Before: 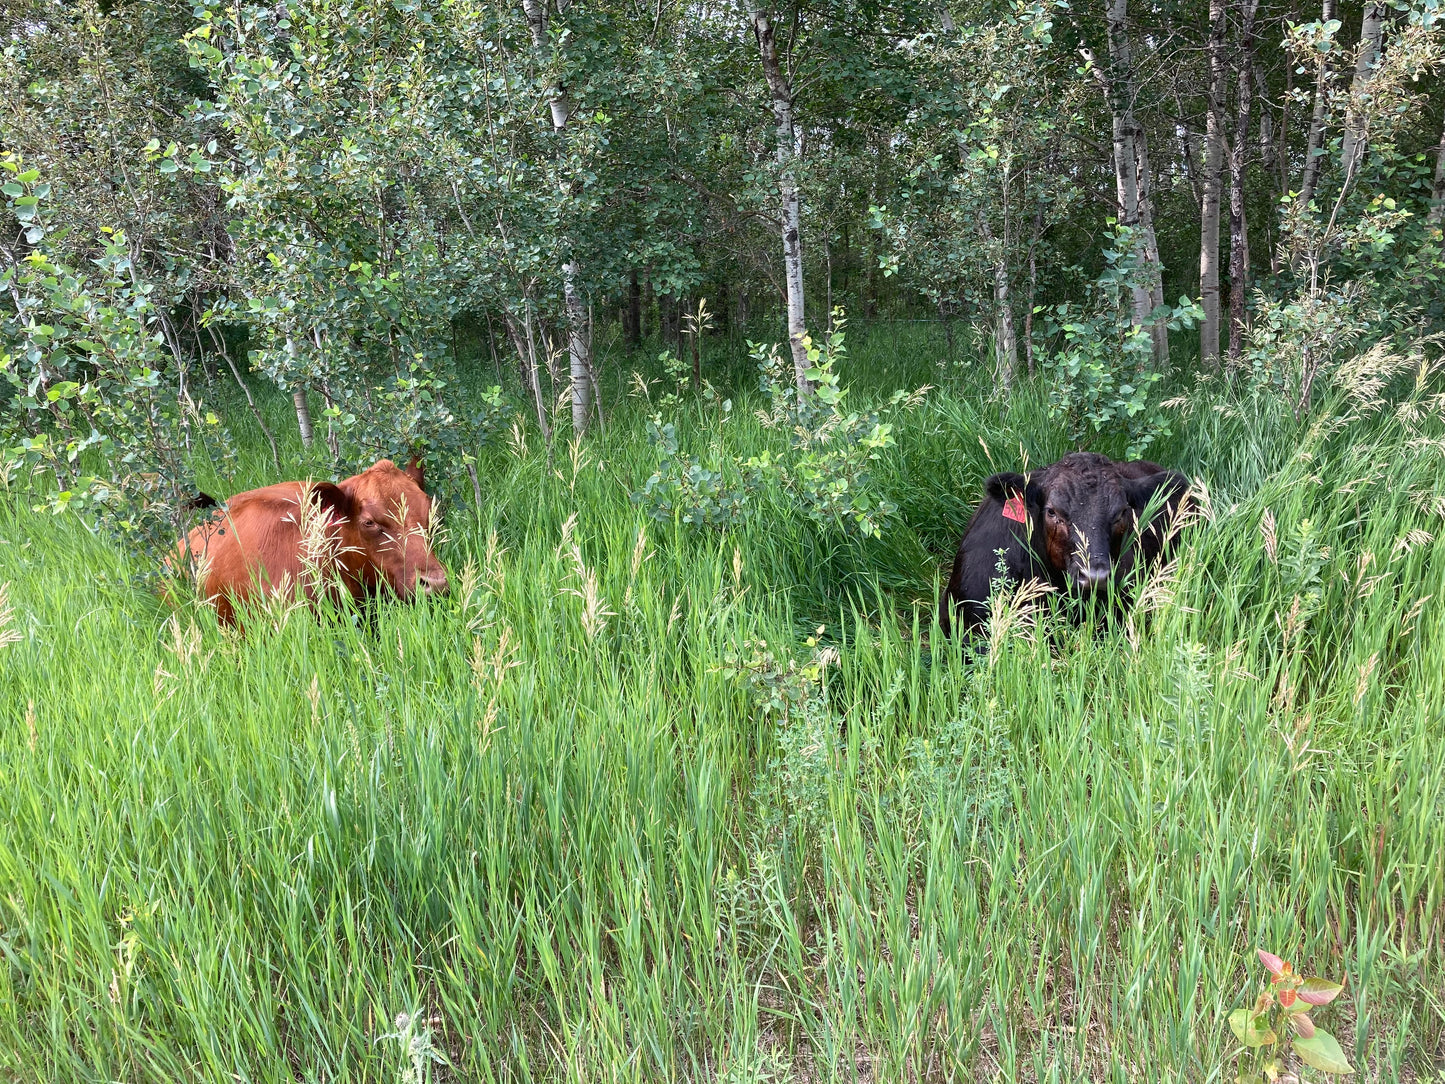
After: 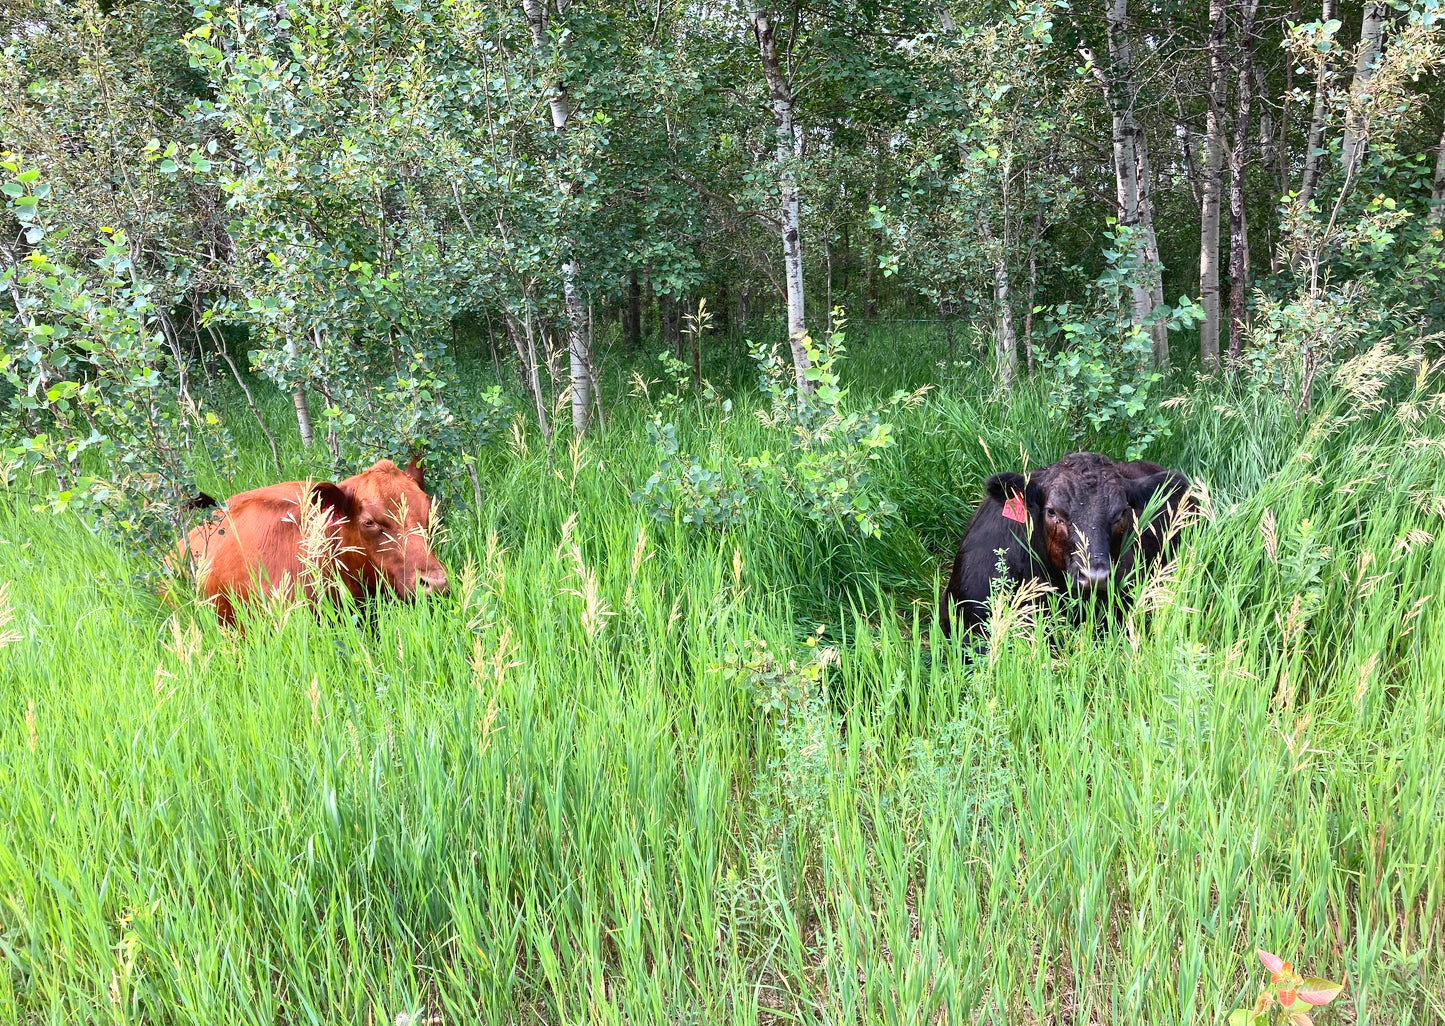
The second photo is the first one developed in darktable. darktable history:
crop and rotate: top 0.002%, bottom 5.293%
contrast brightness saturation: contrast 0.202, brightness 0.157, saturation 0.23
